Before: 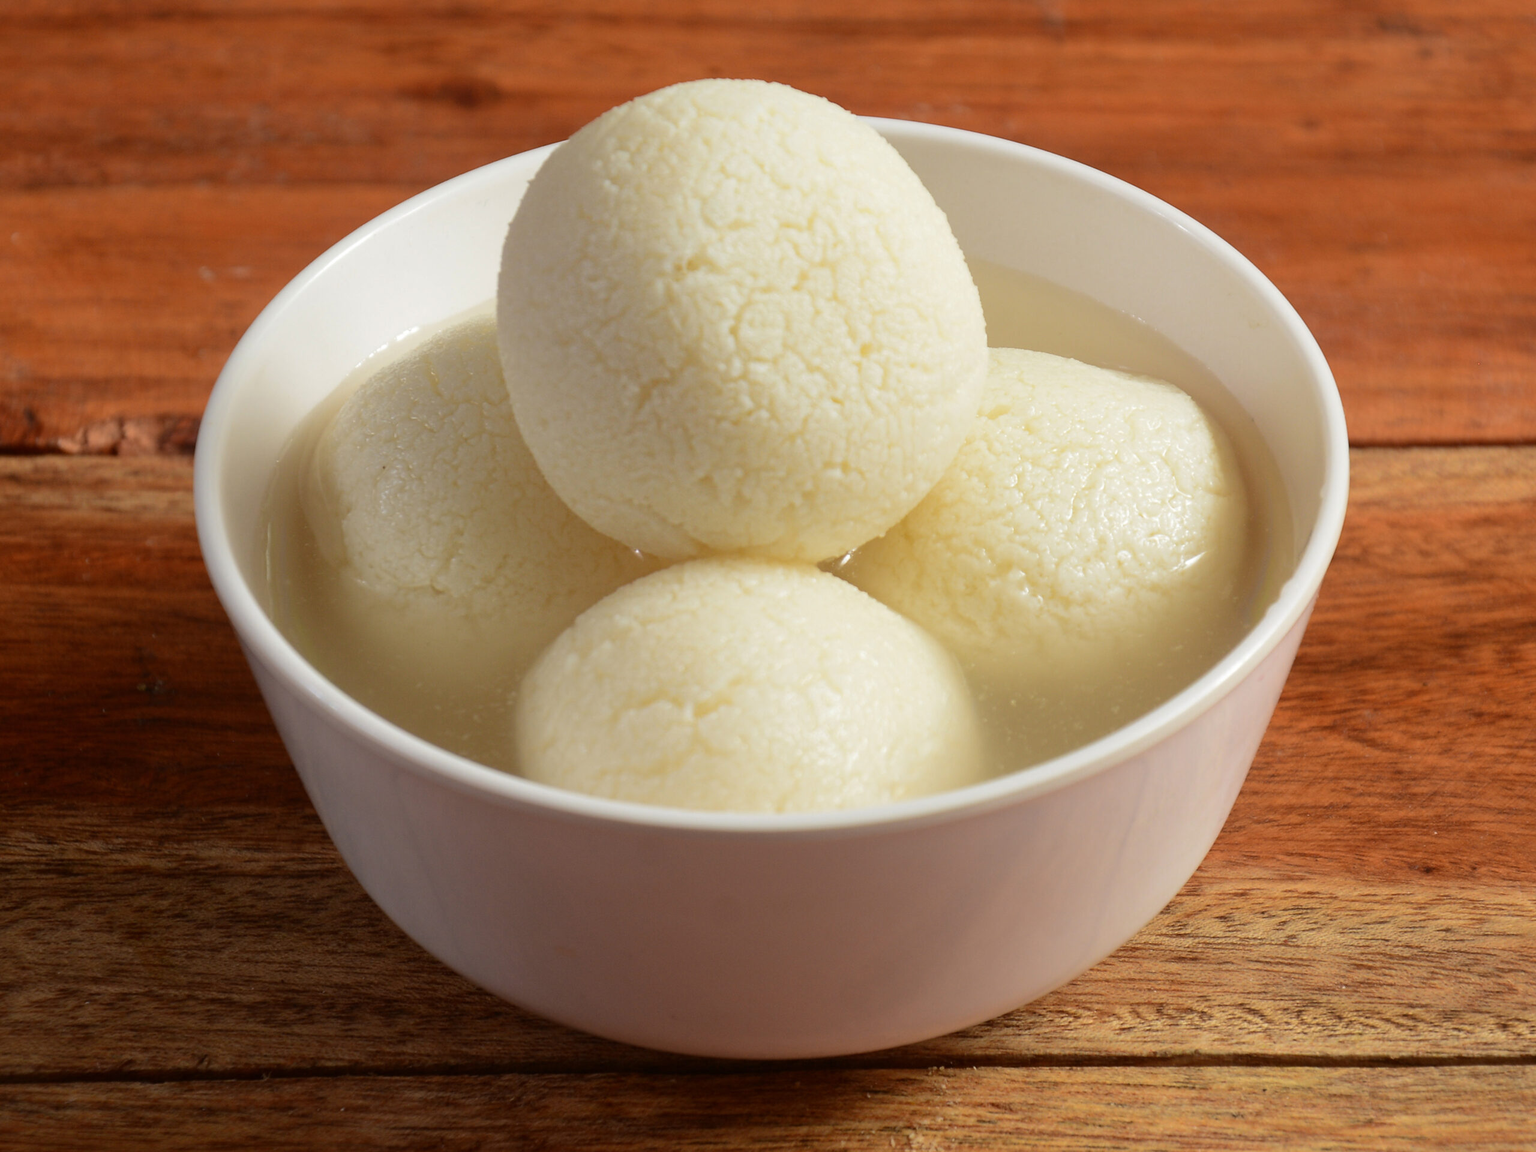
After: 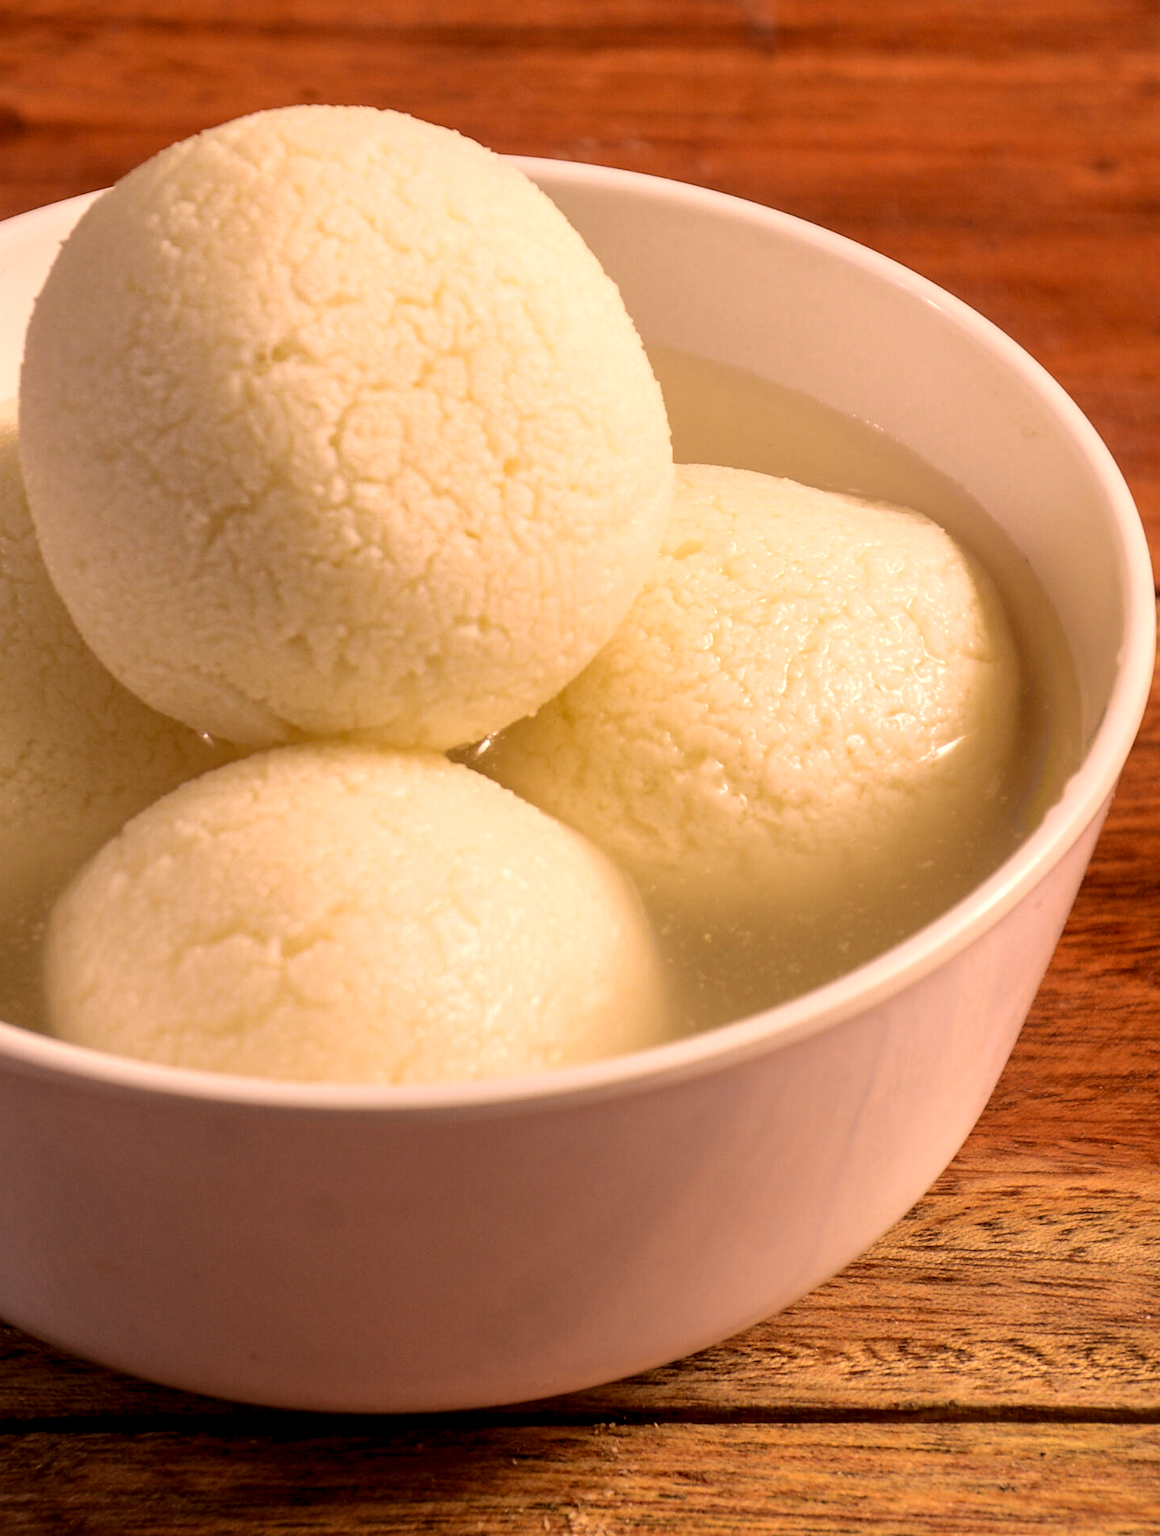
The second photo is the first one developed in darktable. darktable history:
color correction: highlights a* 21.16, highlights b* 19.61
local contrast: highlights 25%, detail 150%
crop: left 31.458%, top 0%, right 11.876%
